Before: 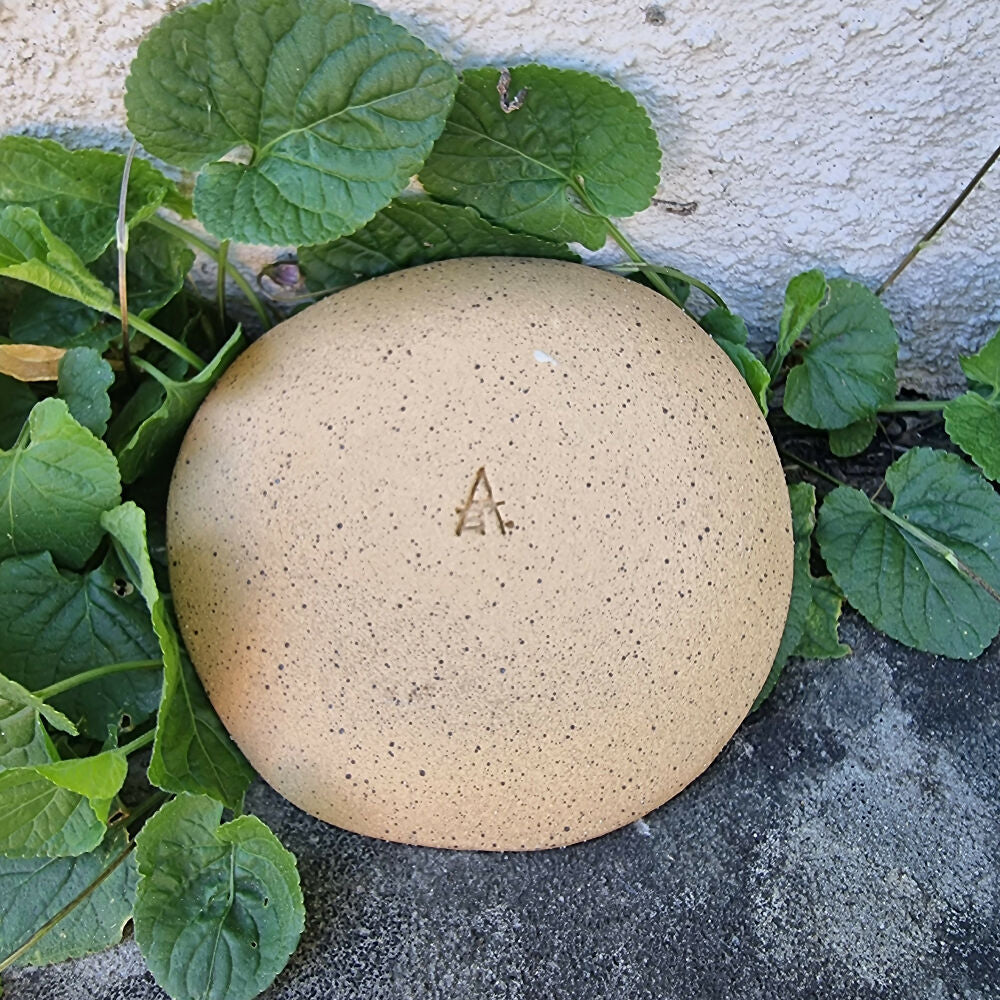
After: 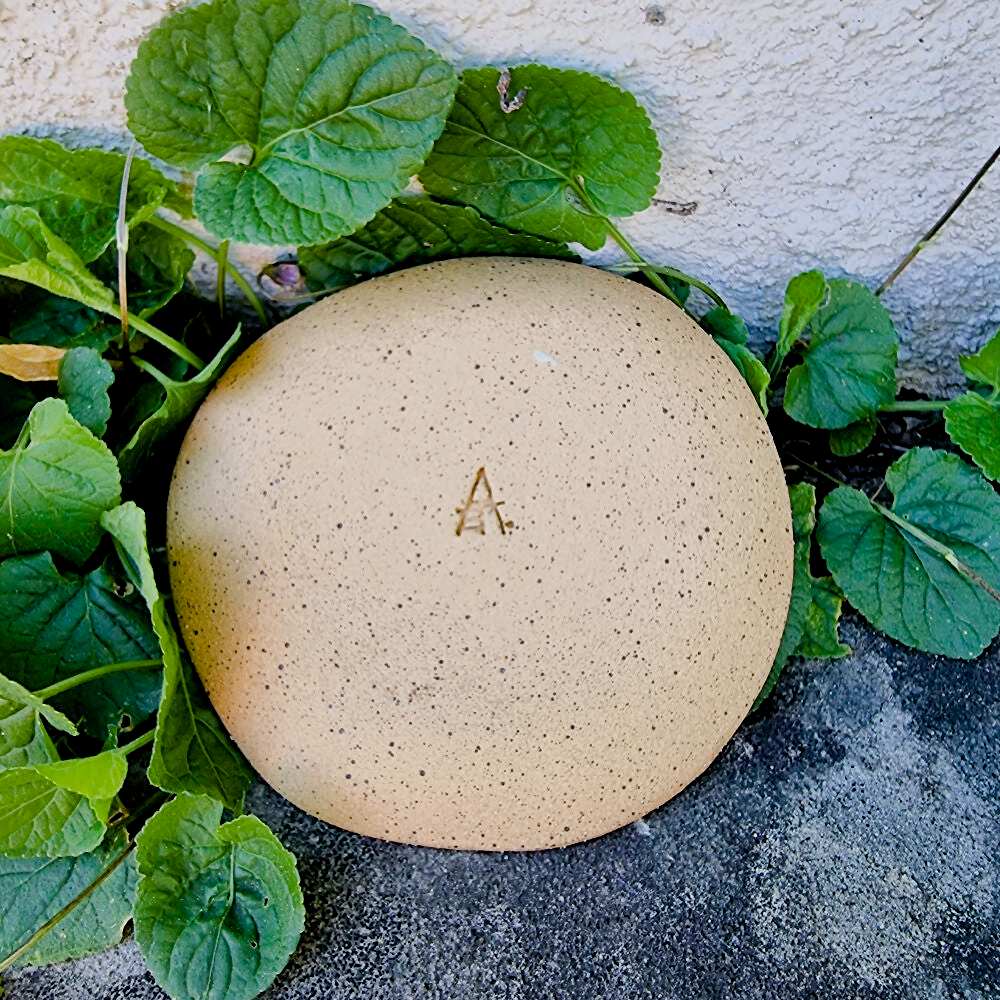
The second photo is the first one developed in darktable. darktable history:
filmic rgb: hardness 4.17
color balance rgb: shadows lift › luminance -9.41%, highlights gain › luminance 17.6%, global offset › luminance -1.45%, perceptual saturation grading › highlights -17.77%, perceptual saturation grading › mid-tones 33.1%, perceptual saturation grading › shadows 50.52%, global vibrance 24.22%
exposure: exposure 0.128 EV, compensate highlight preservation false
